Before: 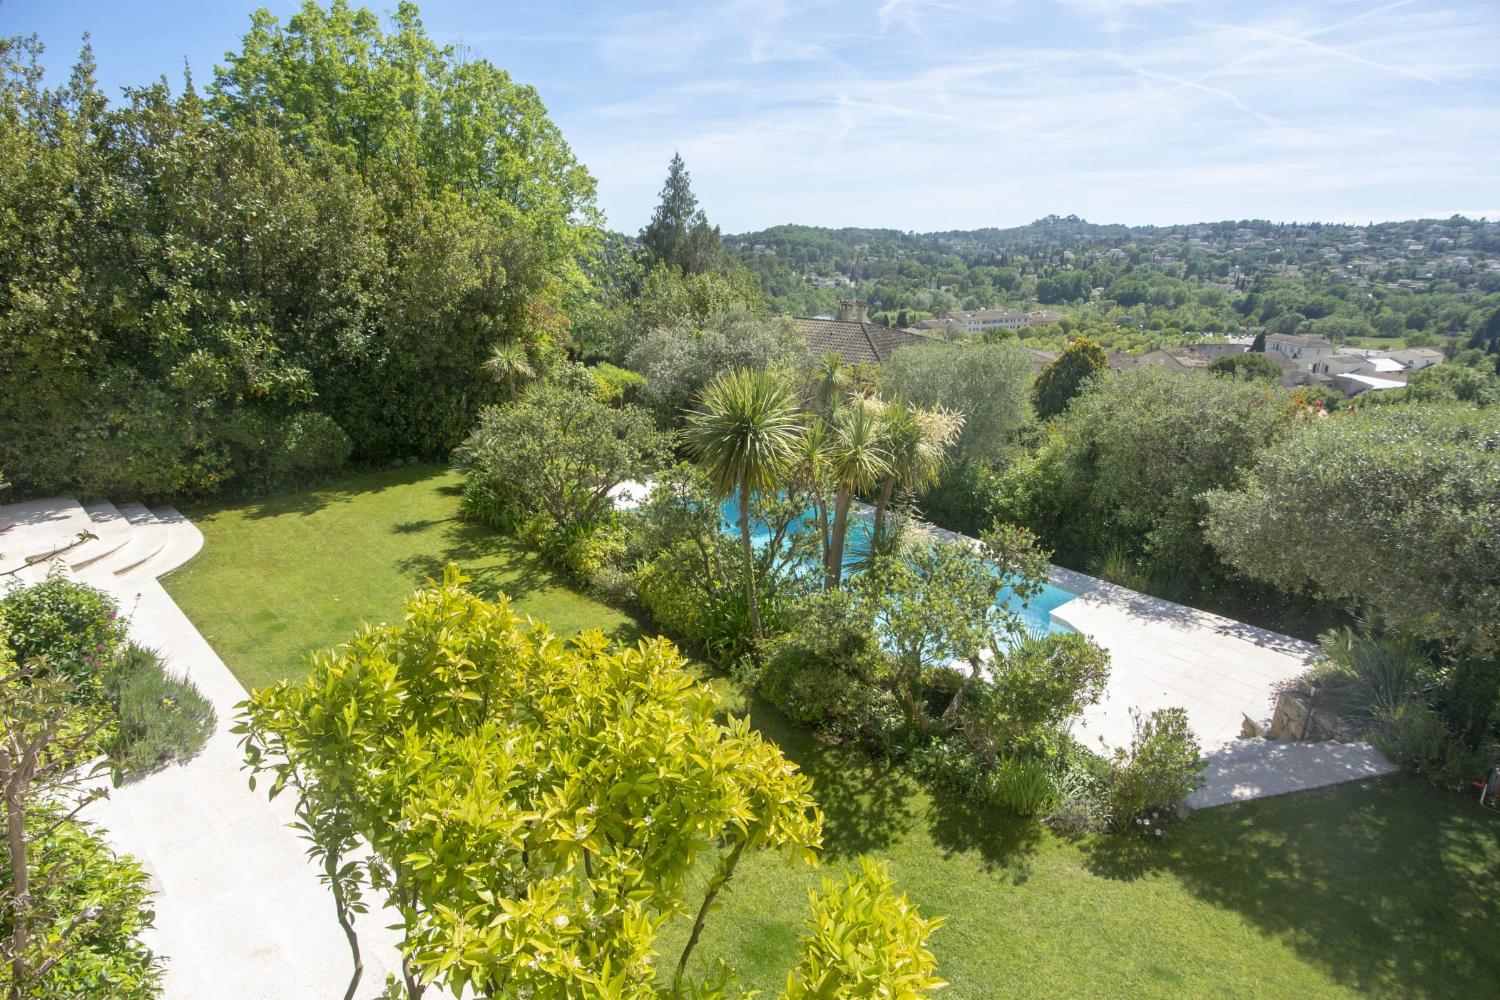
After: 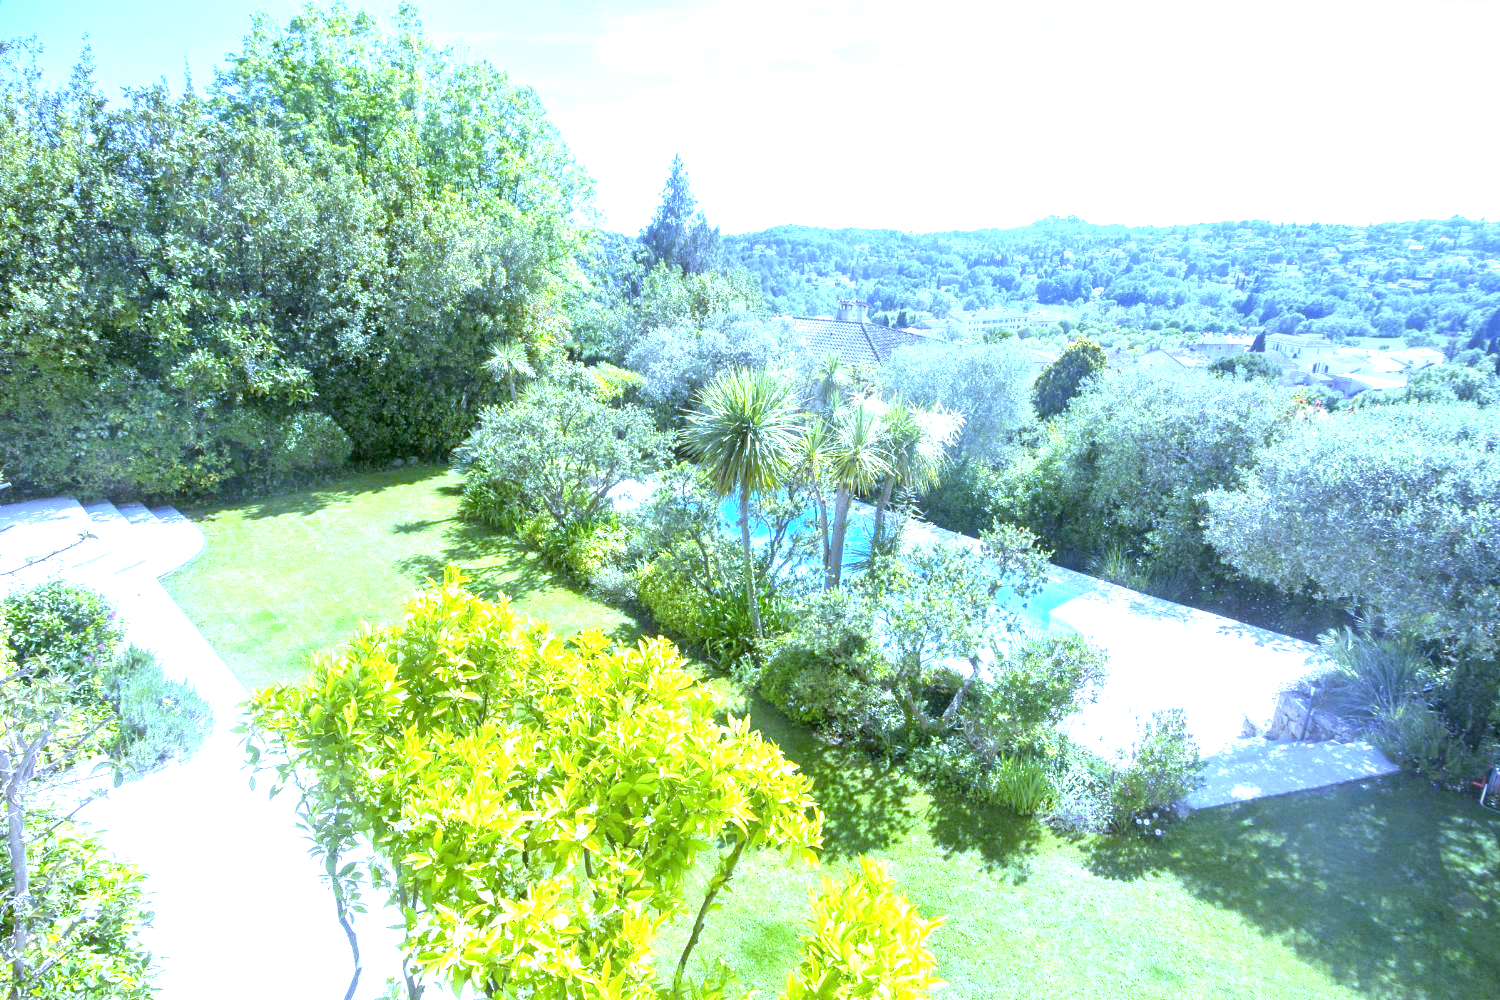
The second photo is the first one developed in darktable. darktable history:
exposure: black level correction 0.001, exposure 1.84 EV, compensate highlight preservation false
white balance: red 0.766, blue 1.537
